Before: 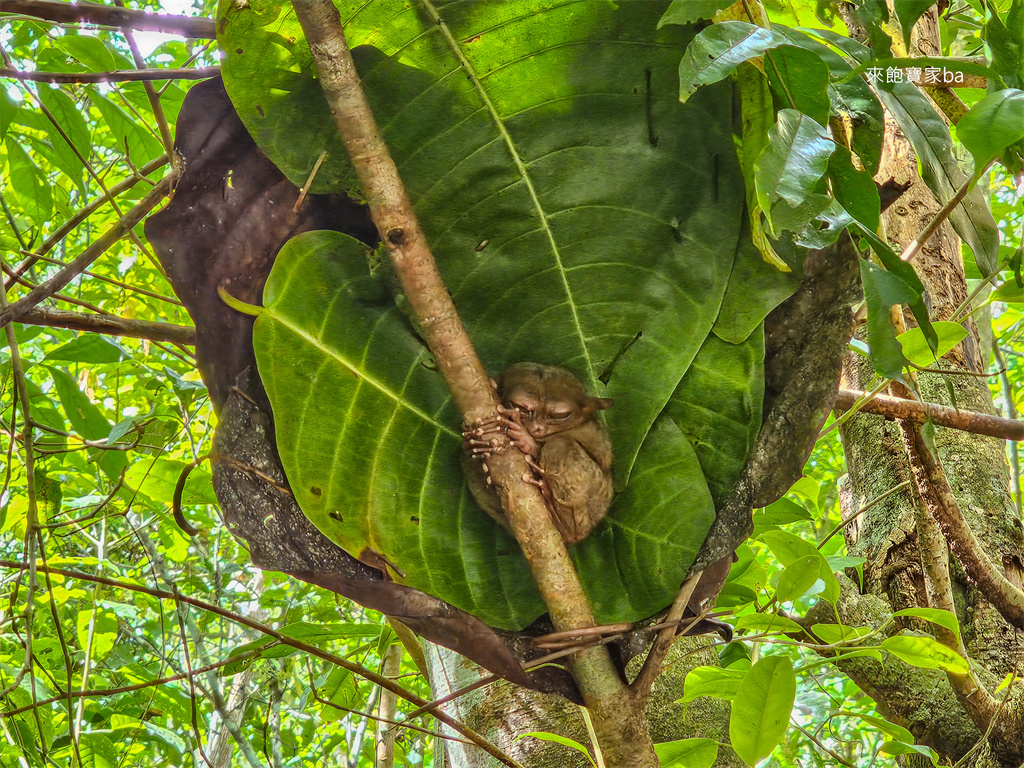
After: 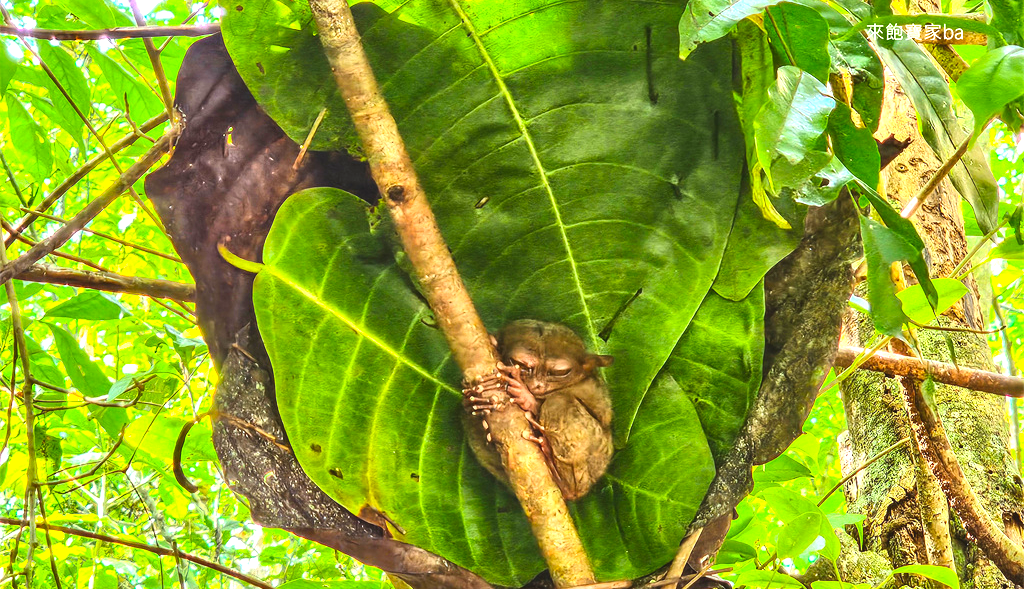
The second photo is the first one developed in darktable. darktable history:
crop: top 5.659%, bottom 17.627%
exposure: black level correction -0.005, exposure 1.003 EV, compensate highlight preservation false
contrast brightness saturation: contrast 0.158, saturation 0.311
